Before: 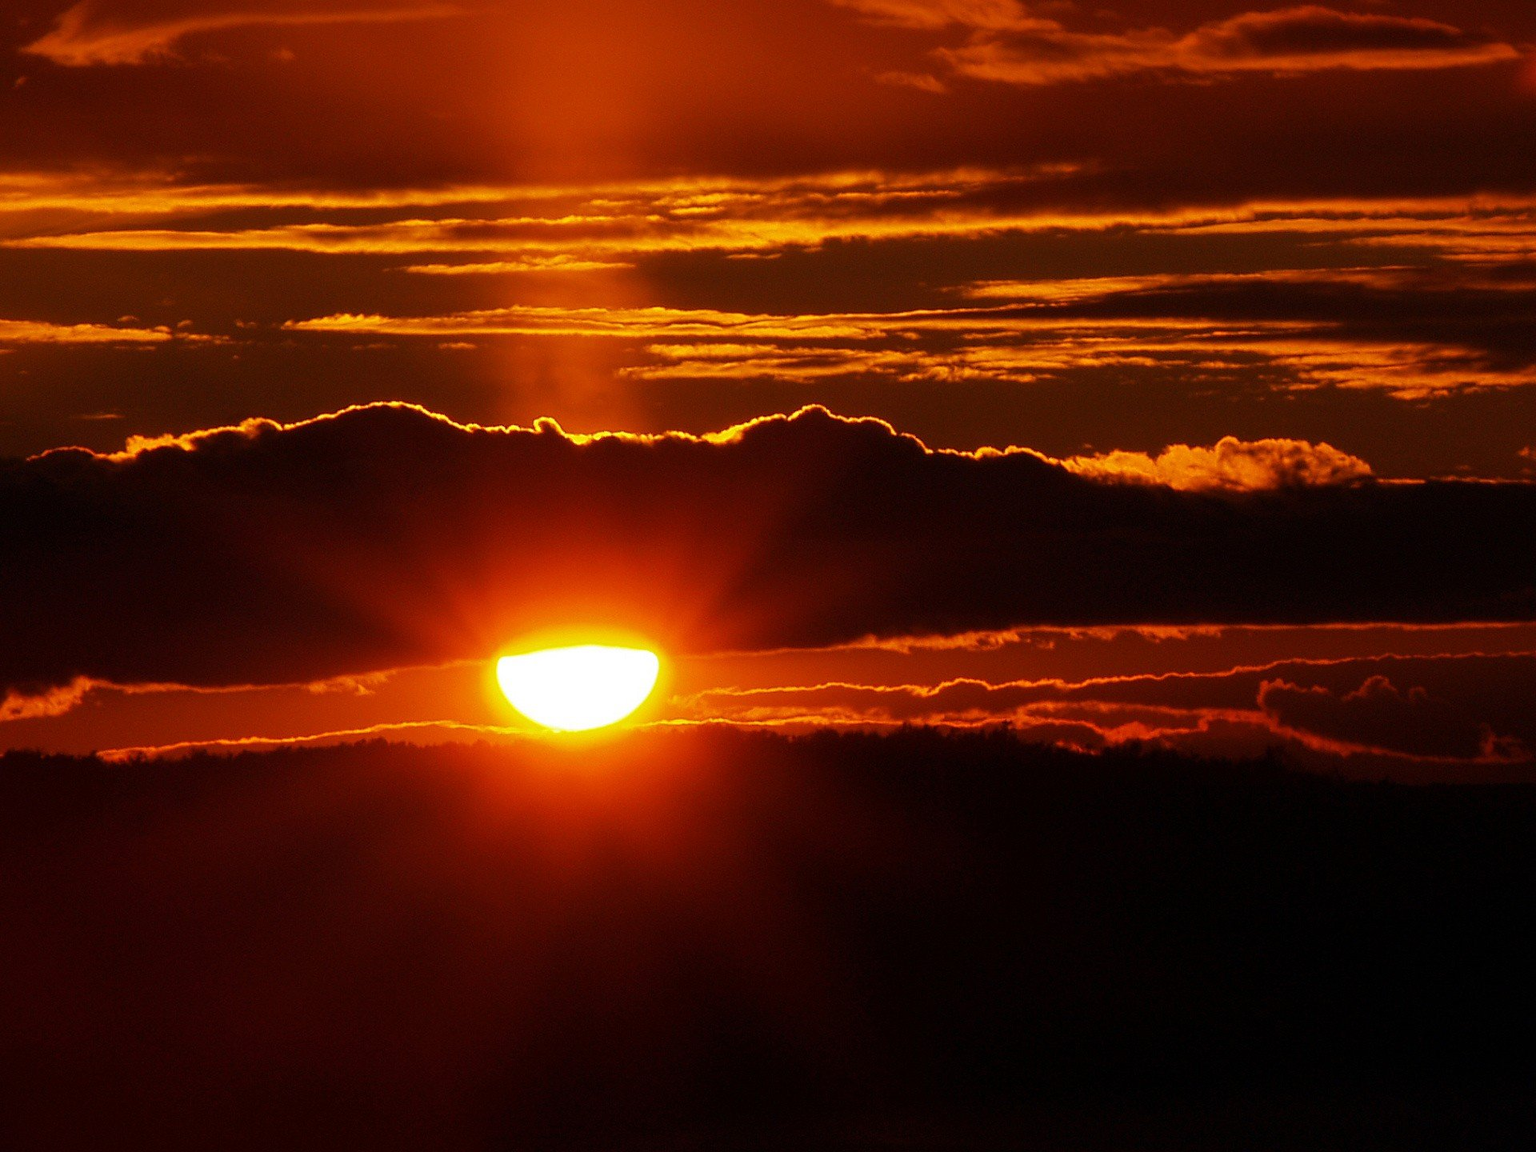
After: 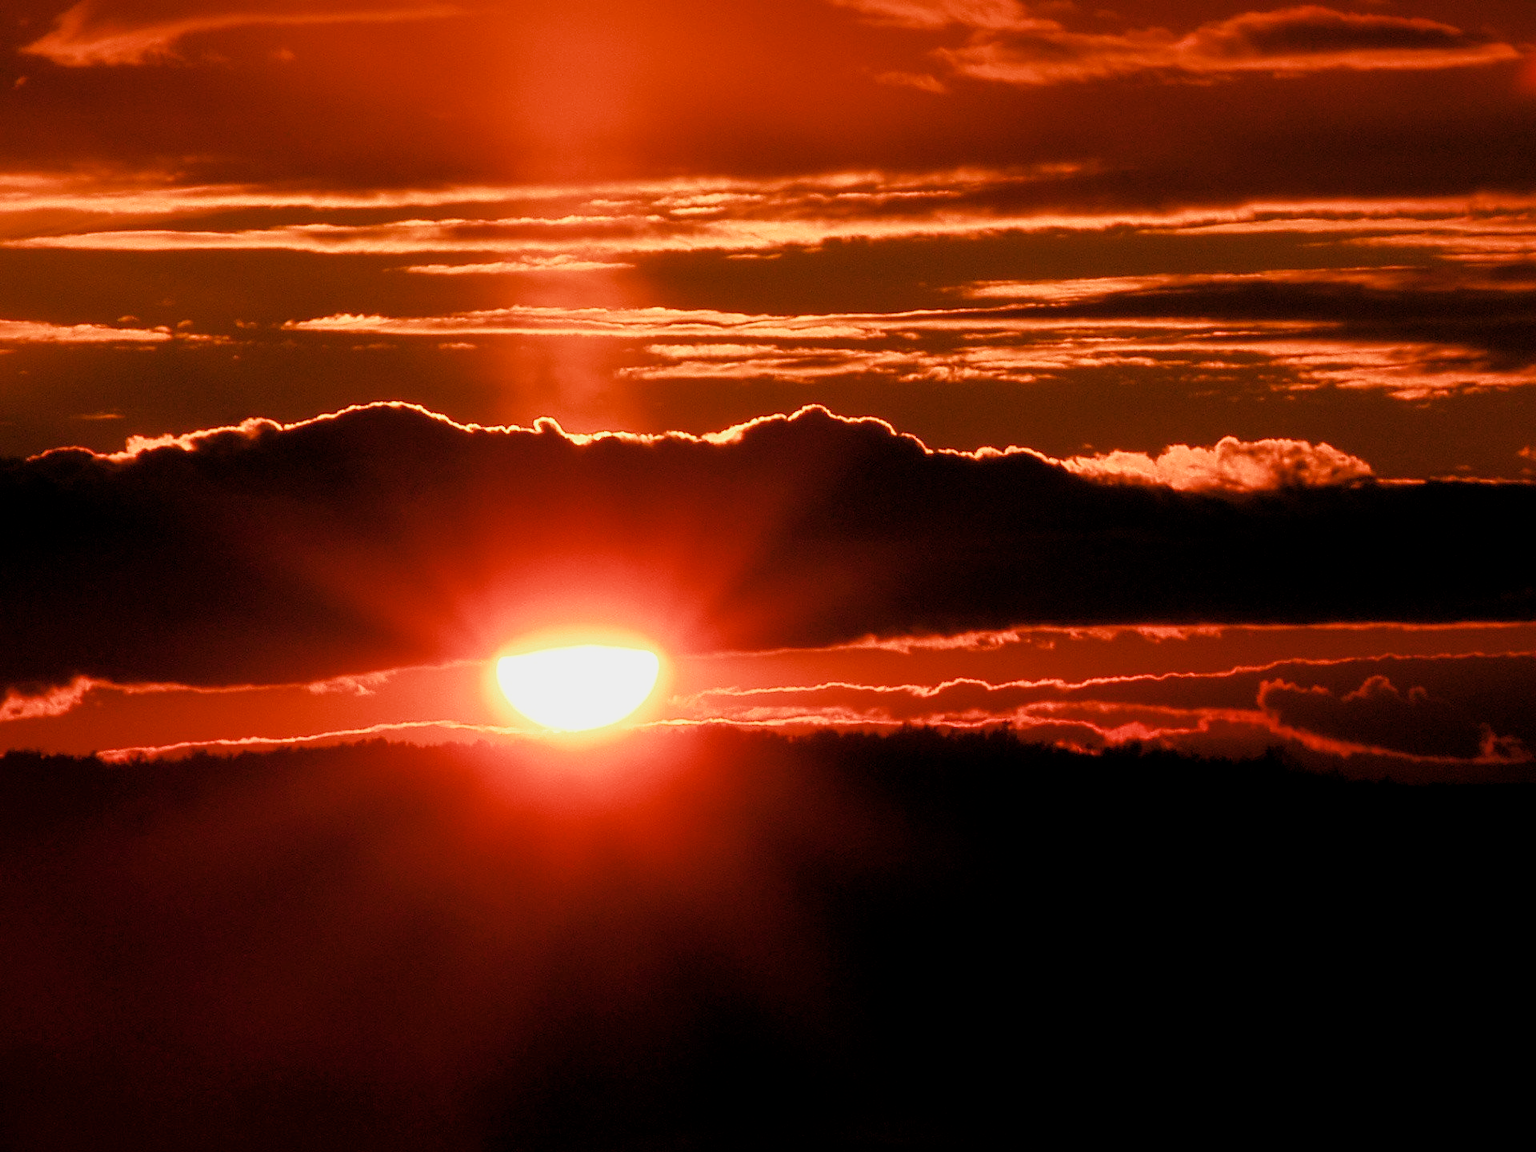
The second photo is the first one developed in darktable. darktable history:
filmic rgb: black relative exposure -8.79 EV, white relative exposure 4.98 EV, threshold 3 EV, target black luminance 0%, hardness 3.77, latitude 66.33%, contrast 0.822, shadows ↔ highlights balance 20%, color science v5 (2021), contrast in shadows safe, contrast in highlights safe, enable highlight reconstruction true
exposure: exposure 1 EV, compensate highlight preservation false
denoise (profiled): strength 0.4, preserve shadows 1.31, scattering 0.016, a [-1, 0, 0], compensate highlight preservation false
color balance rgb: linear chroma grading › global chroma 10%, global vibrance 10%, contrast 15%, saturation formula JzAzBz (2021)
